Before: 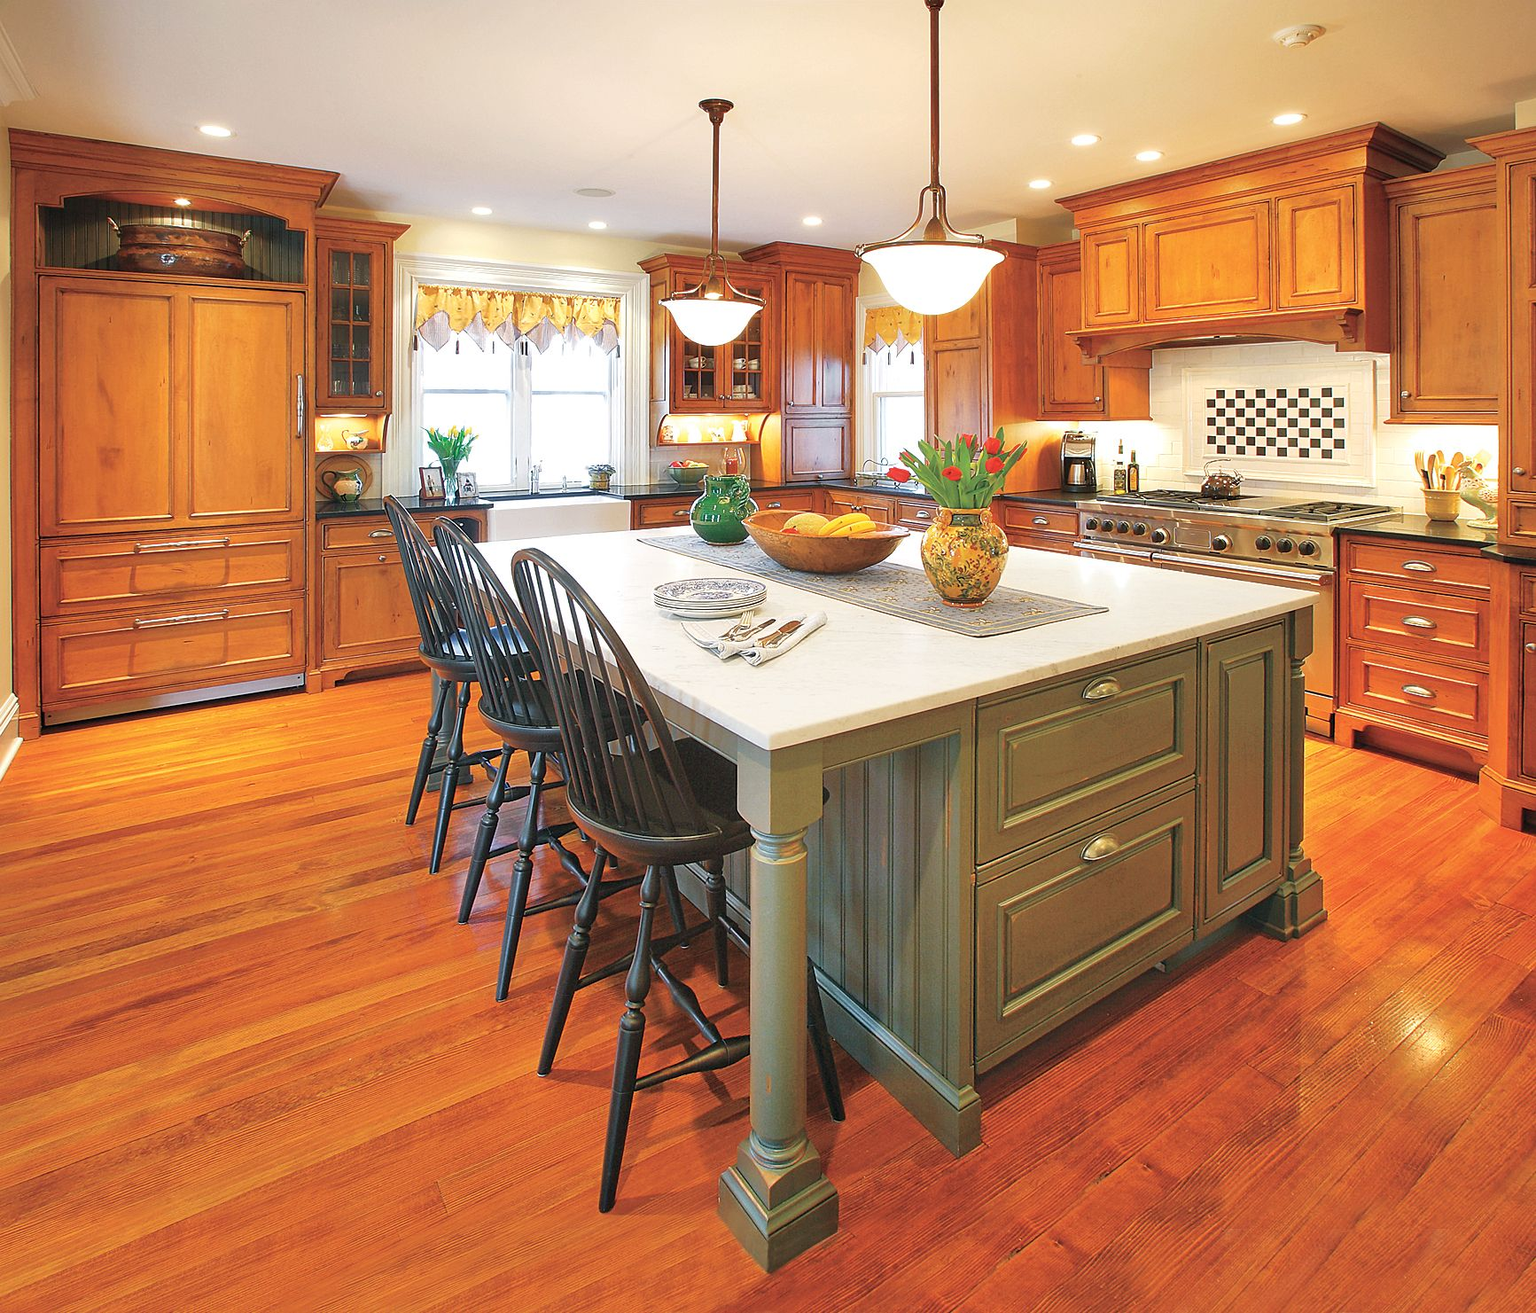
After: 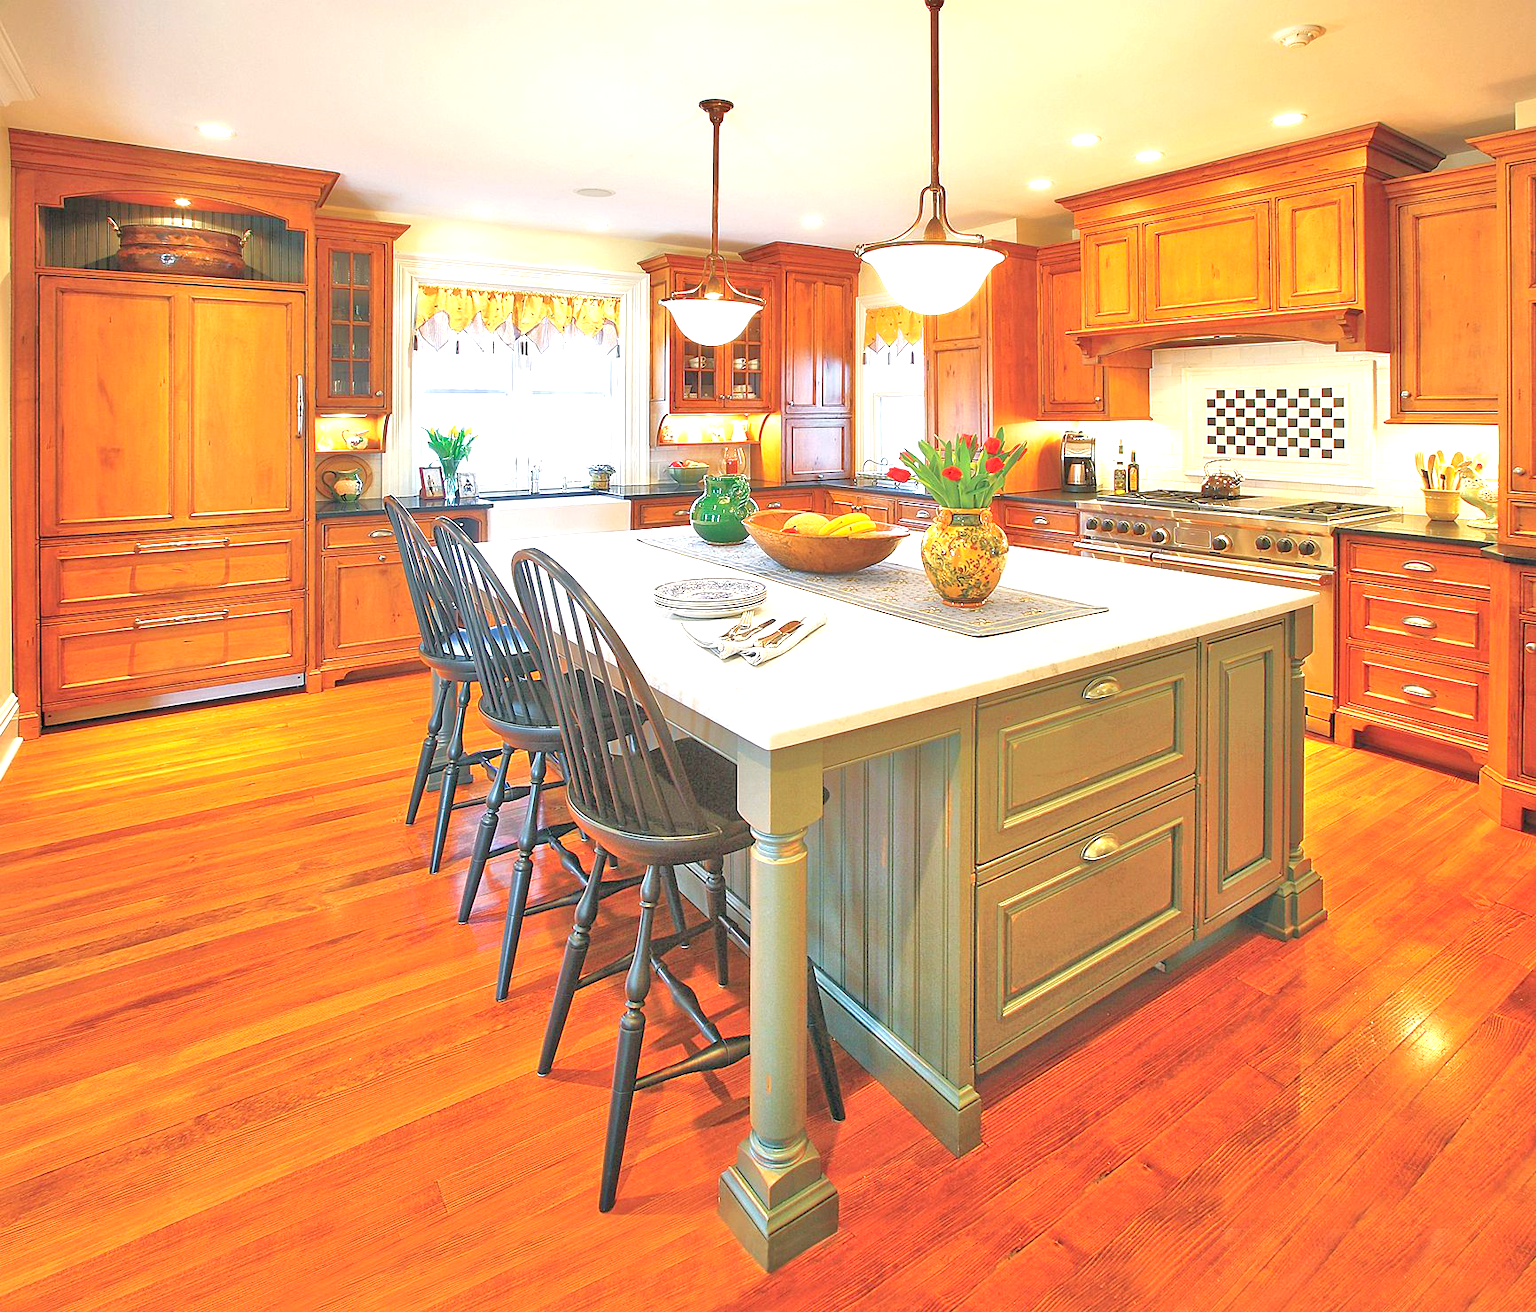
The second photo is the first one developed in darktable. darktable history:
color correction: saturation 1.1
exposure: black level correction 0, exposure 0.6 EV, compensate highlight preservation false
tone equalizer: -7 EV 0.15 EV, -6 EV 0.6 EV, -5 EV 1.15 EV, -4 EV 1.33 EV, -3 EV 1.15 EV, -2 EV 0.6 EV, -1 EV 0.15 EV, mask exposure compensation -0.5 EV
